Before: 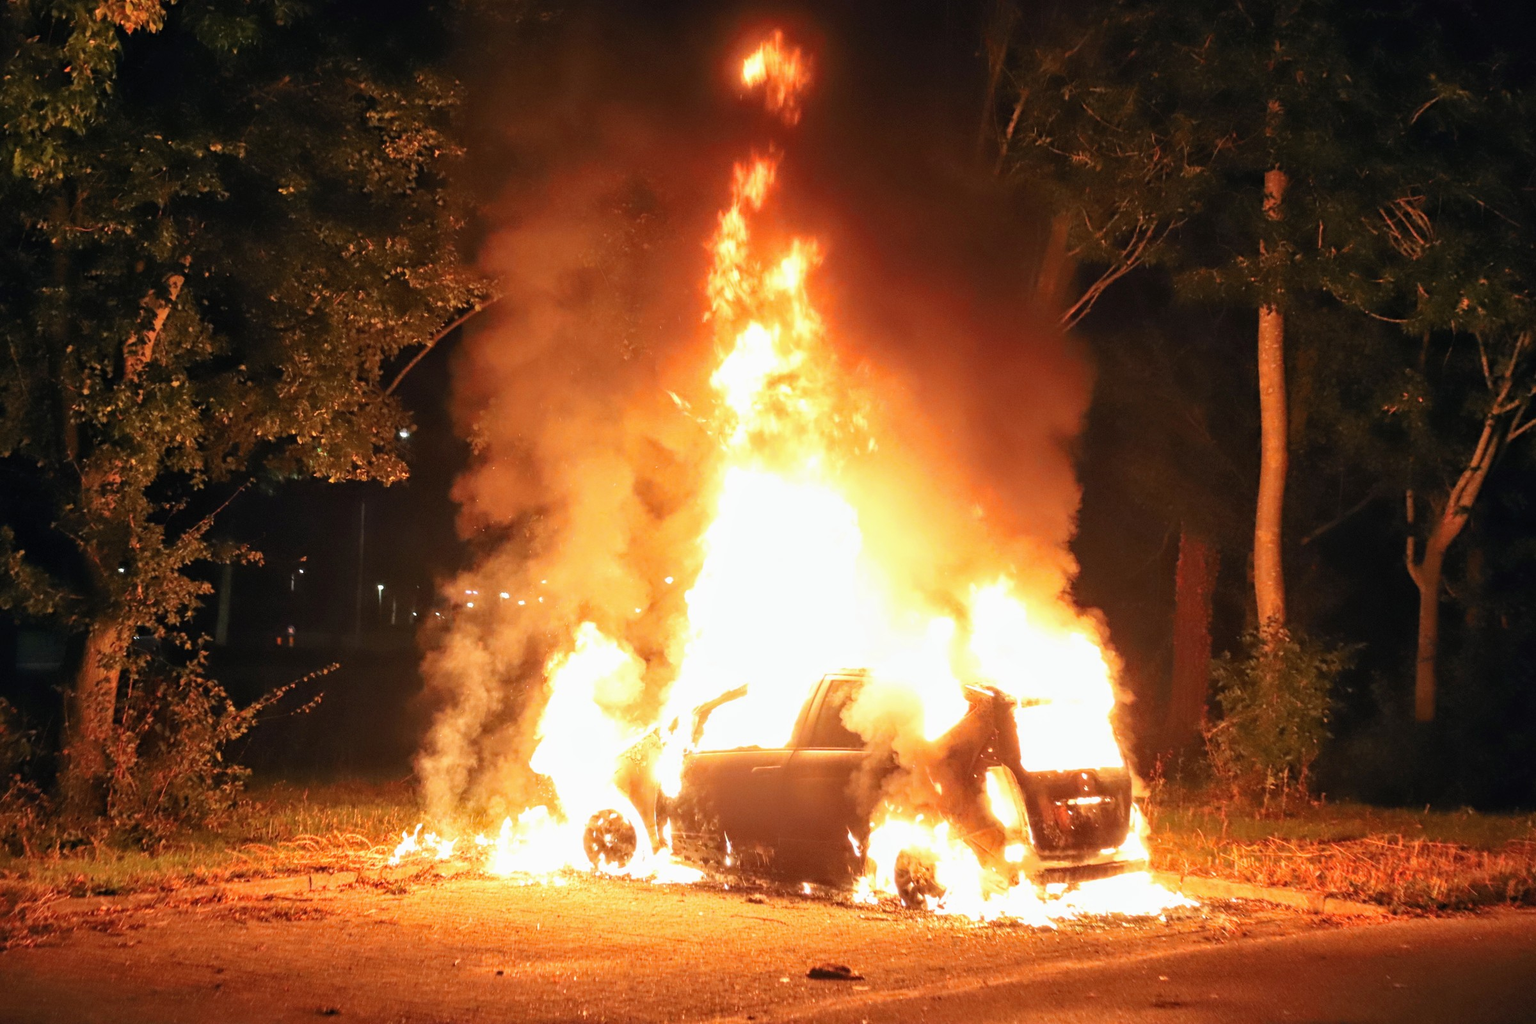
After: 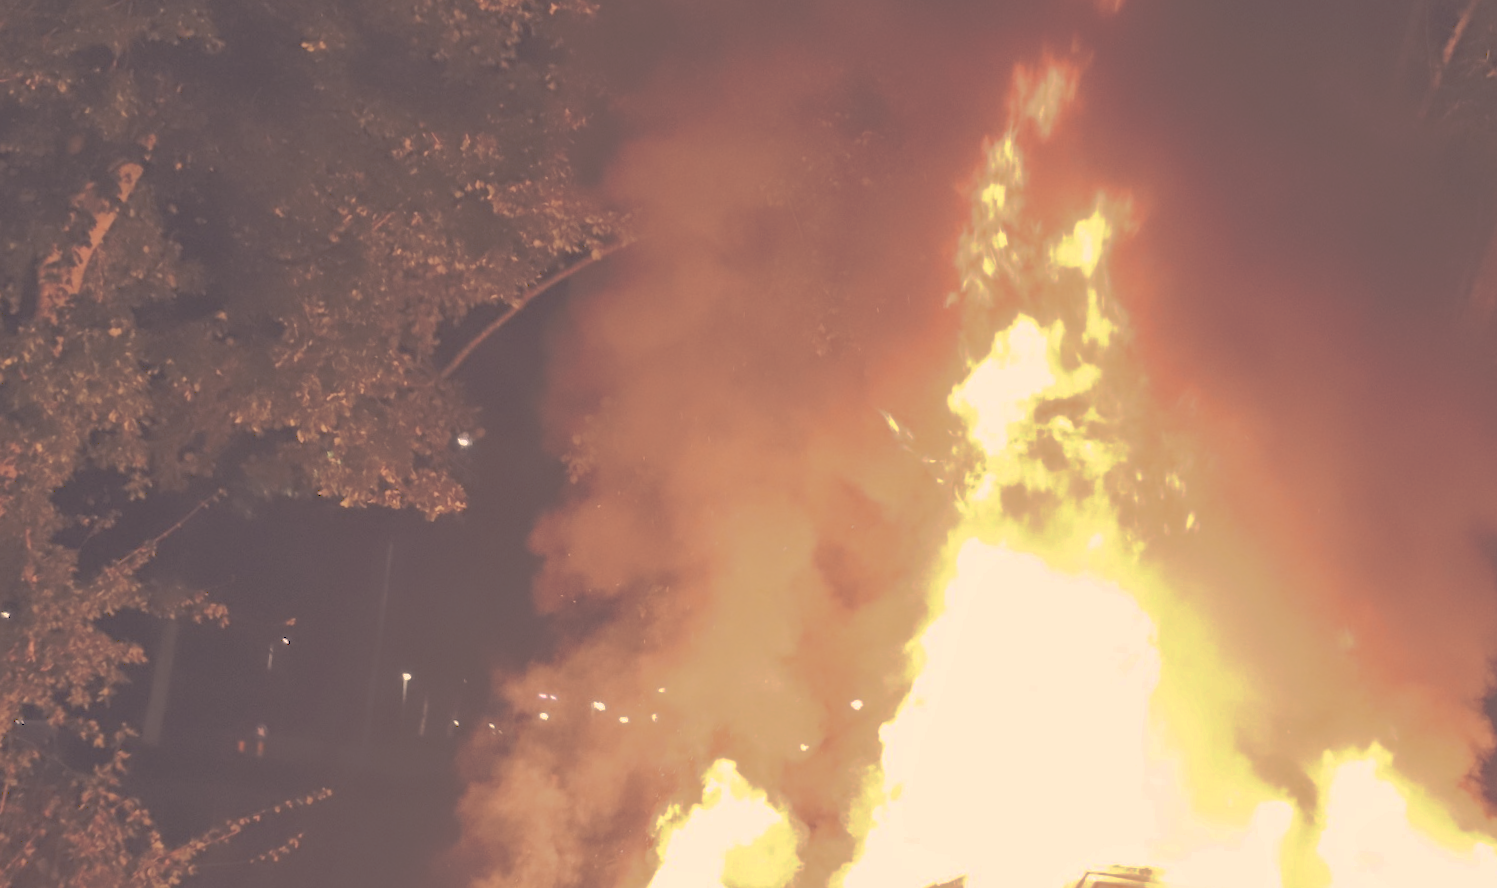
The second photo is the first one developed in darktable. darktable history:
crop and rotate: angle -4.99°, left 2.122%, top 6.945%, right 27.566%, bottom 30.519%
color correction: highlights a* 19.59, highlights b* 27.49, shadows a* 3.46, shadows b* -17.28, saturation 0.73
tone curve: curves: ch0 [(0, 0) (0.003, 0.322) (0.011, 0.327) (0.025, 0.345) (0.044, 0.365) (0.069, 0.378) (0.1, 0.391) (0.136, 0.403) (0.177, 0.412) (0.224, 0.429) (0.277, 0.448) (0.335, 0.474) (0.399, 0.503) (0.468, 0.537) (0.543, 0.57) (0.623, 0.61) (0.709, 0.653) (0.801, 0.699) (0.898, 0.75) (1, 1)], preserve colors none
